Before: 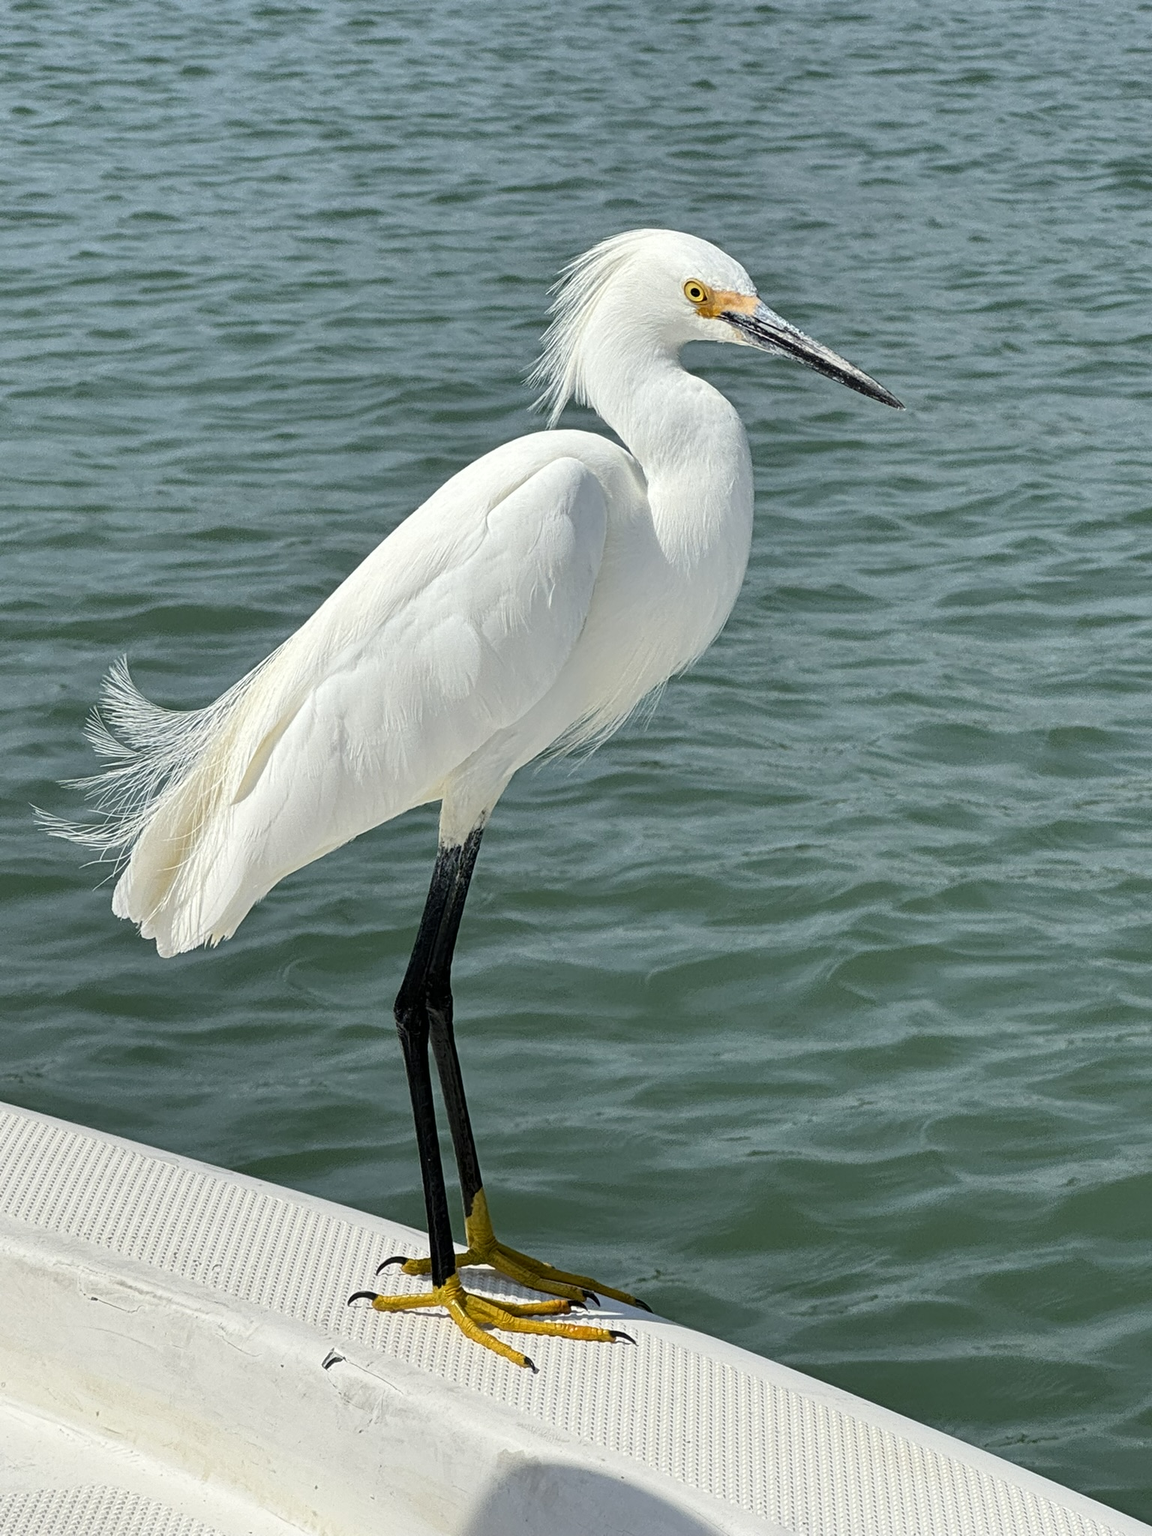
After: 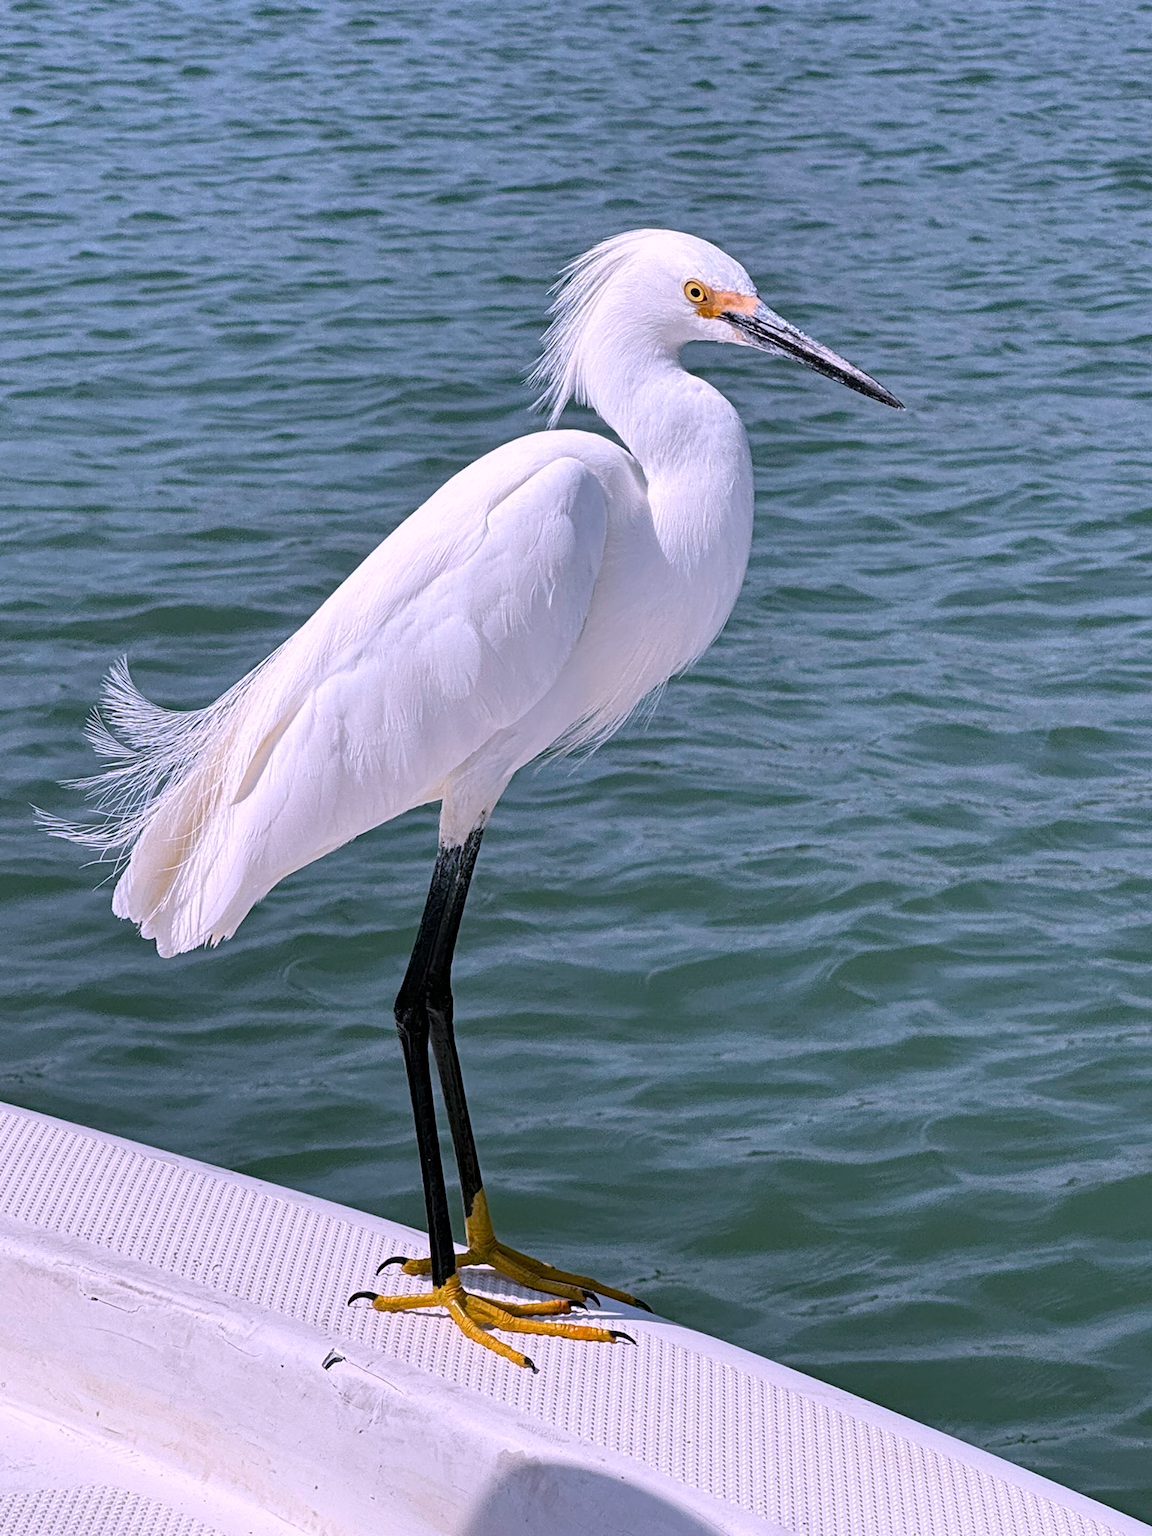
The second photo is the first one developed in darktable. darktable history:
haze removal: compatibility mode true, adaptive false
color correction: highlights a* 15.03, highlights b* -25.07
